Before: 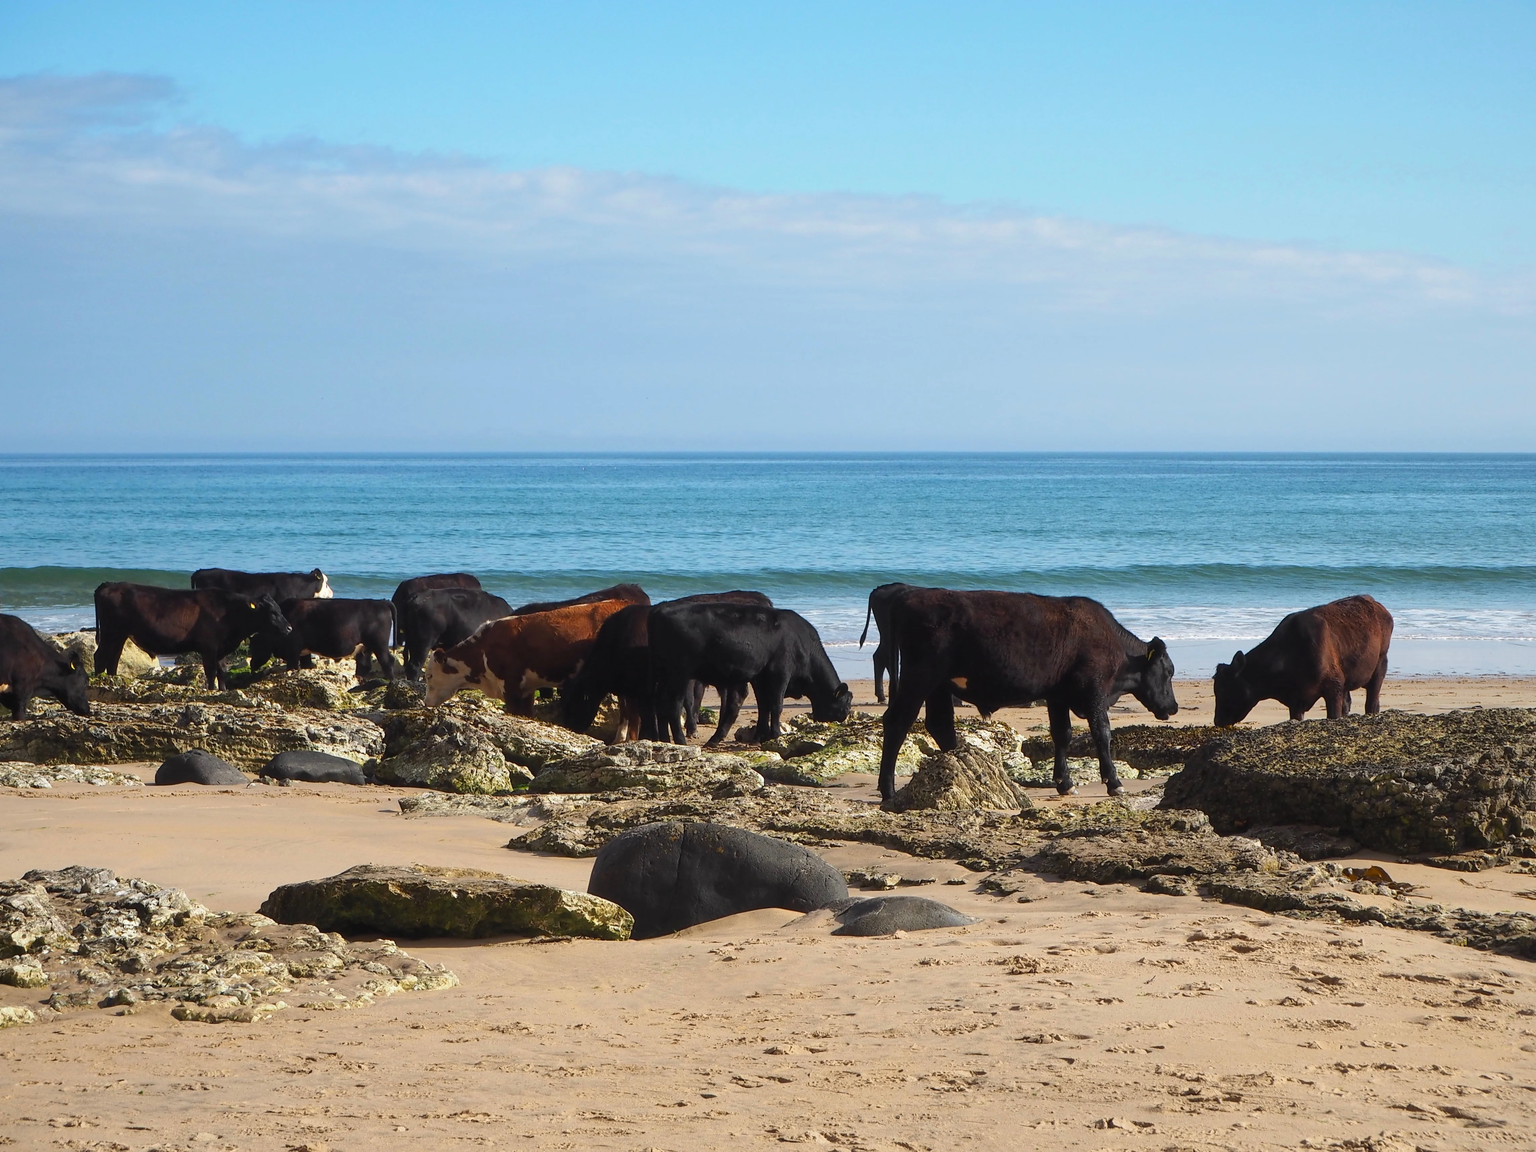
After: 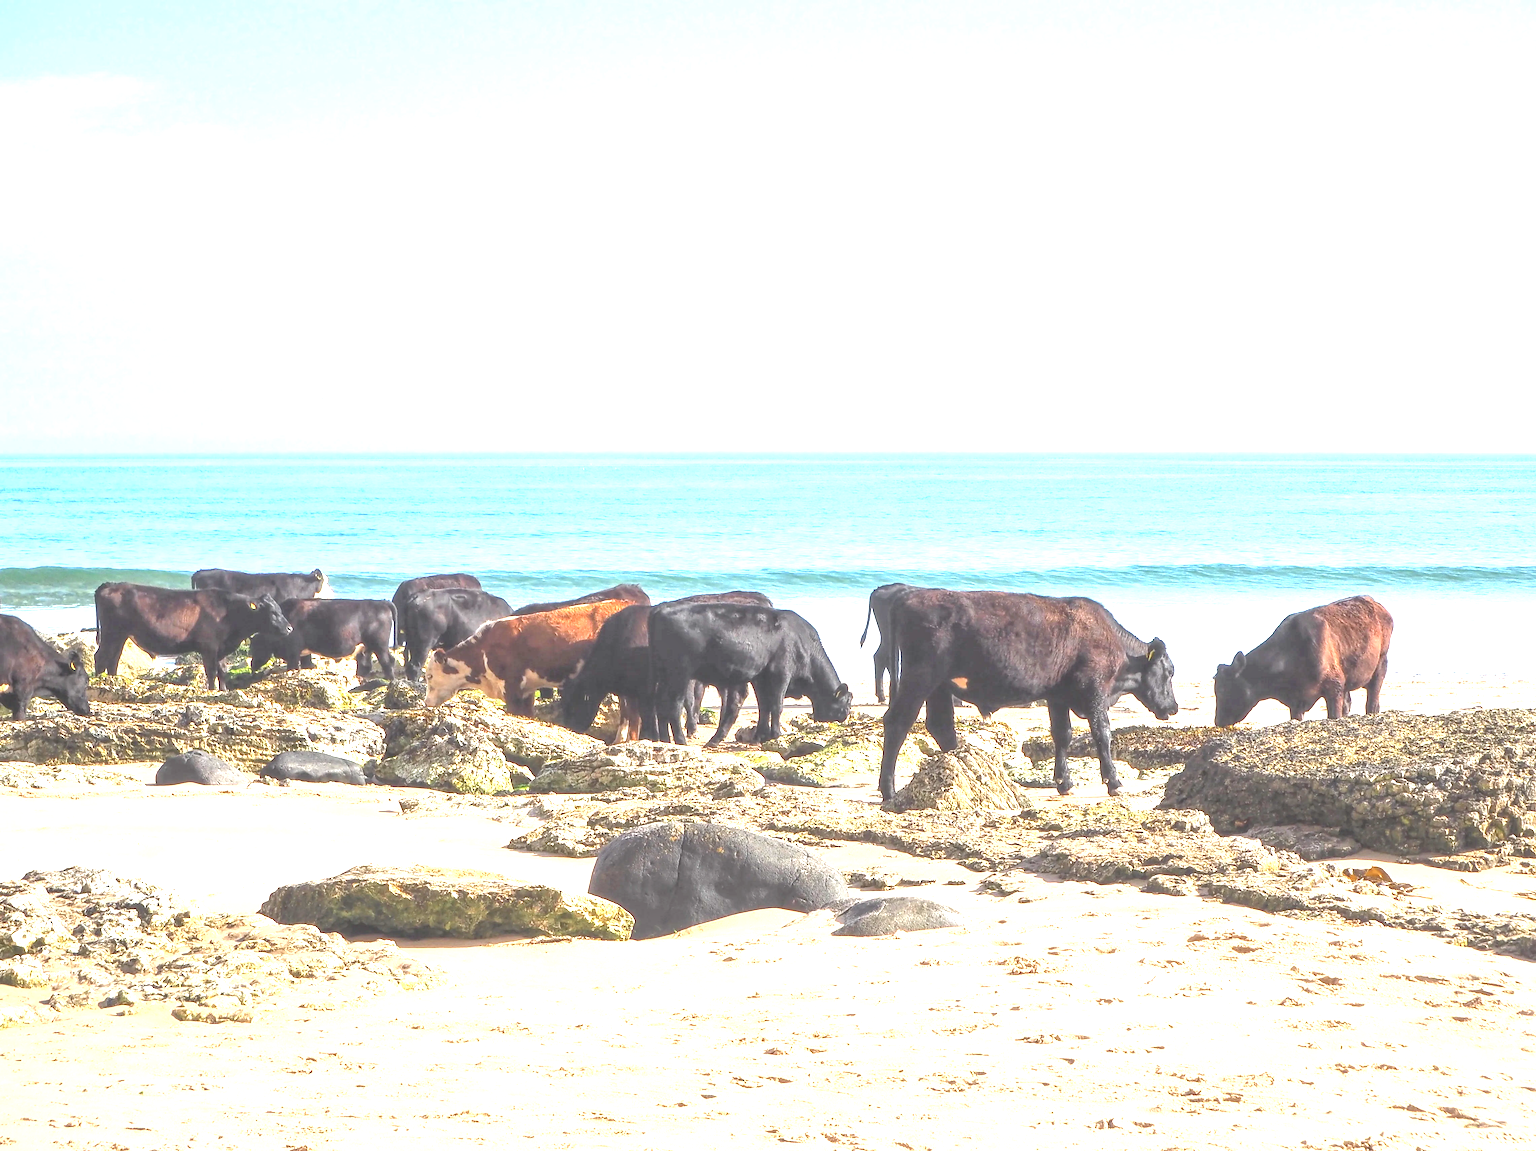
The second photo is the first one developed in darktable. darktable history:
exposure: exposure 2.207 EV, compensate highlight preservation false
local contrast: highlights 74%, shadows 55%, detail 176%, midtone range 0.207
contrast brightness saturation: contrast -0.1, saturation -0.1
